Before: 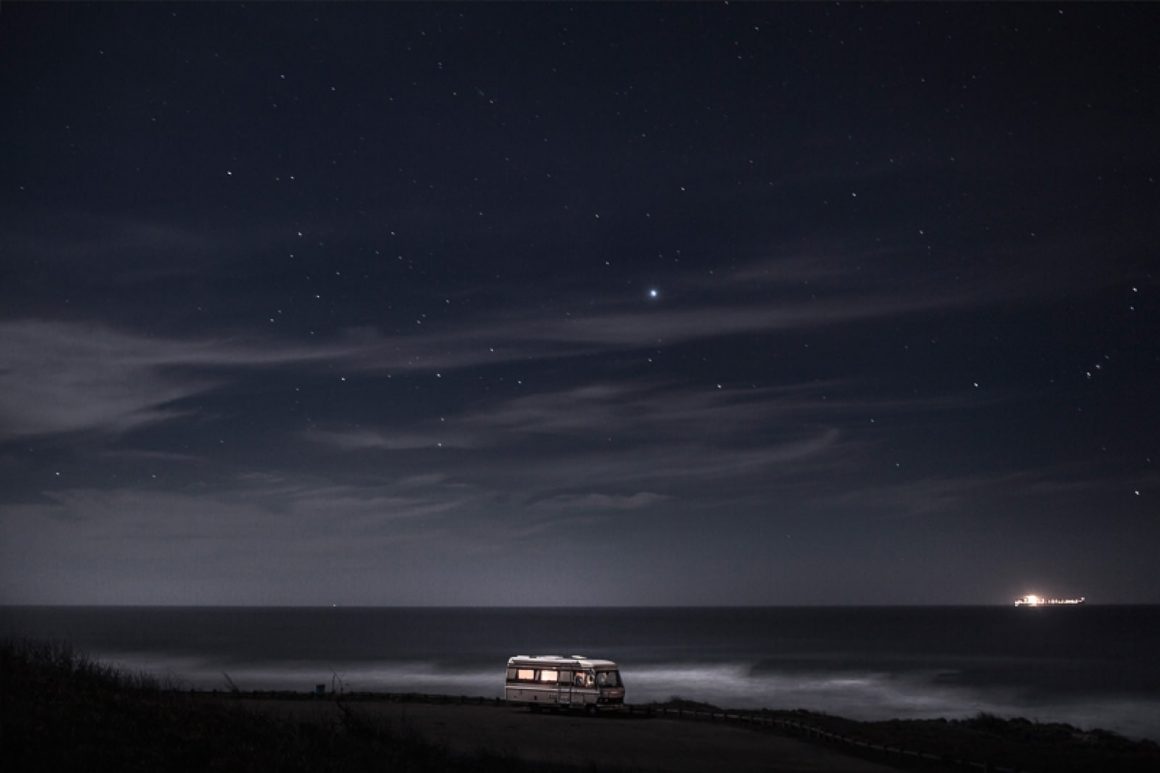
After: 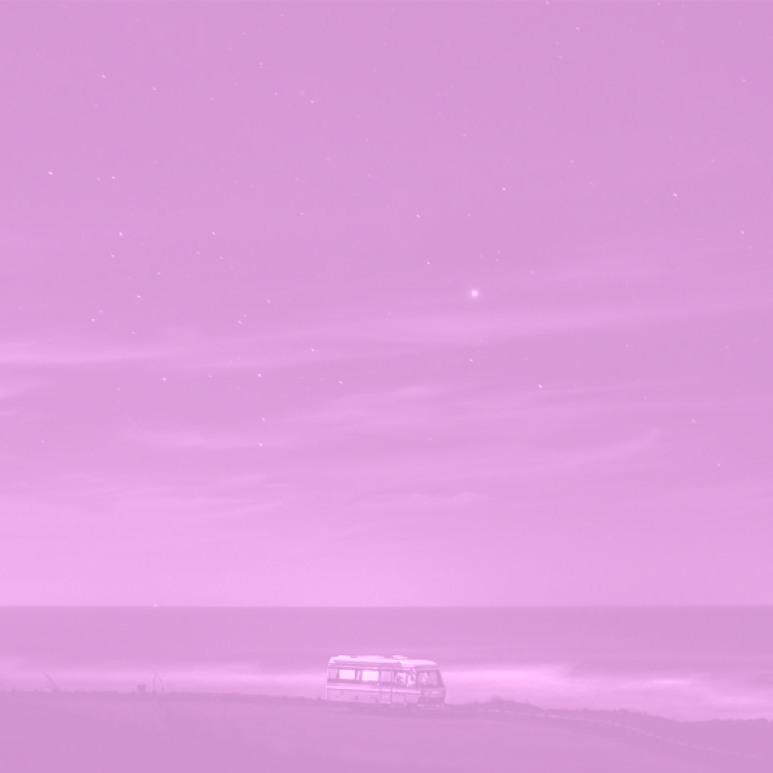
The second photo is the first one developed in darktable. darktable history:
crop and rotate: left 15.446%, right 17.836%
colorize: hue 331.2°, saturation 75%, source mix 30.28%, lightness 70.52%, version 1
